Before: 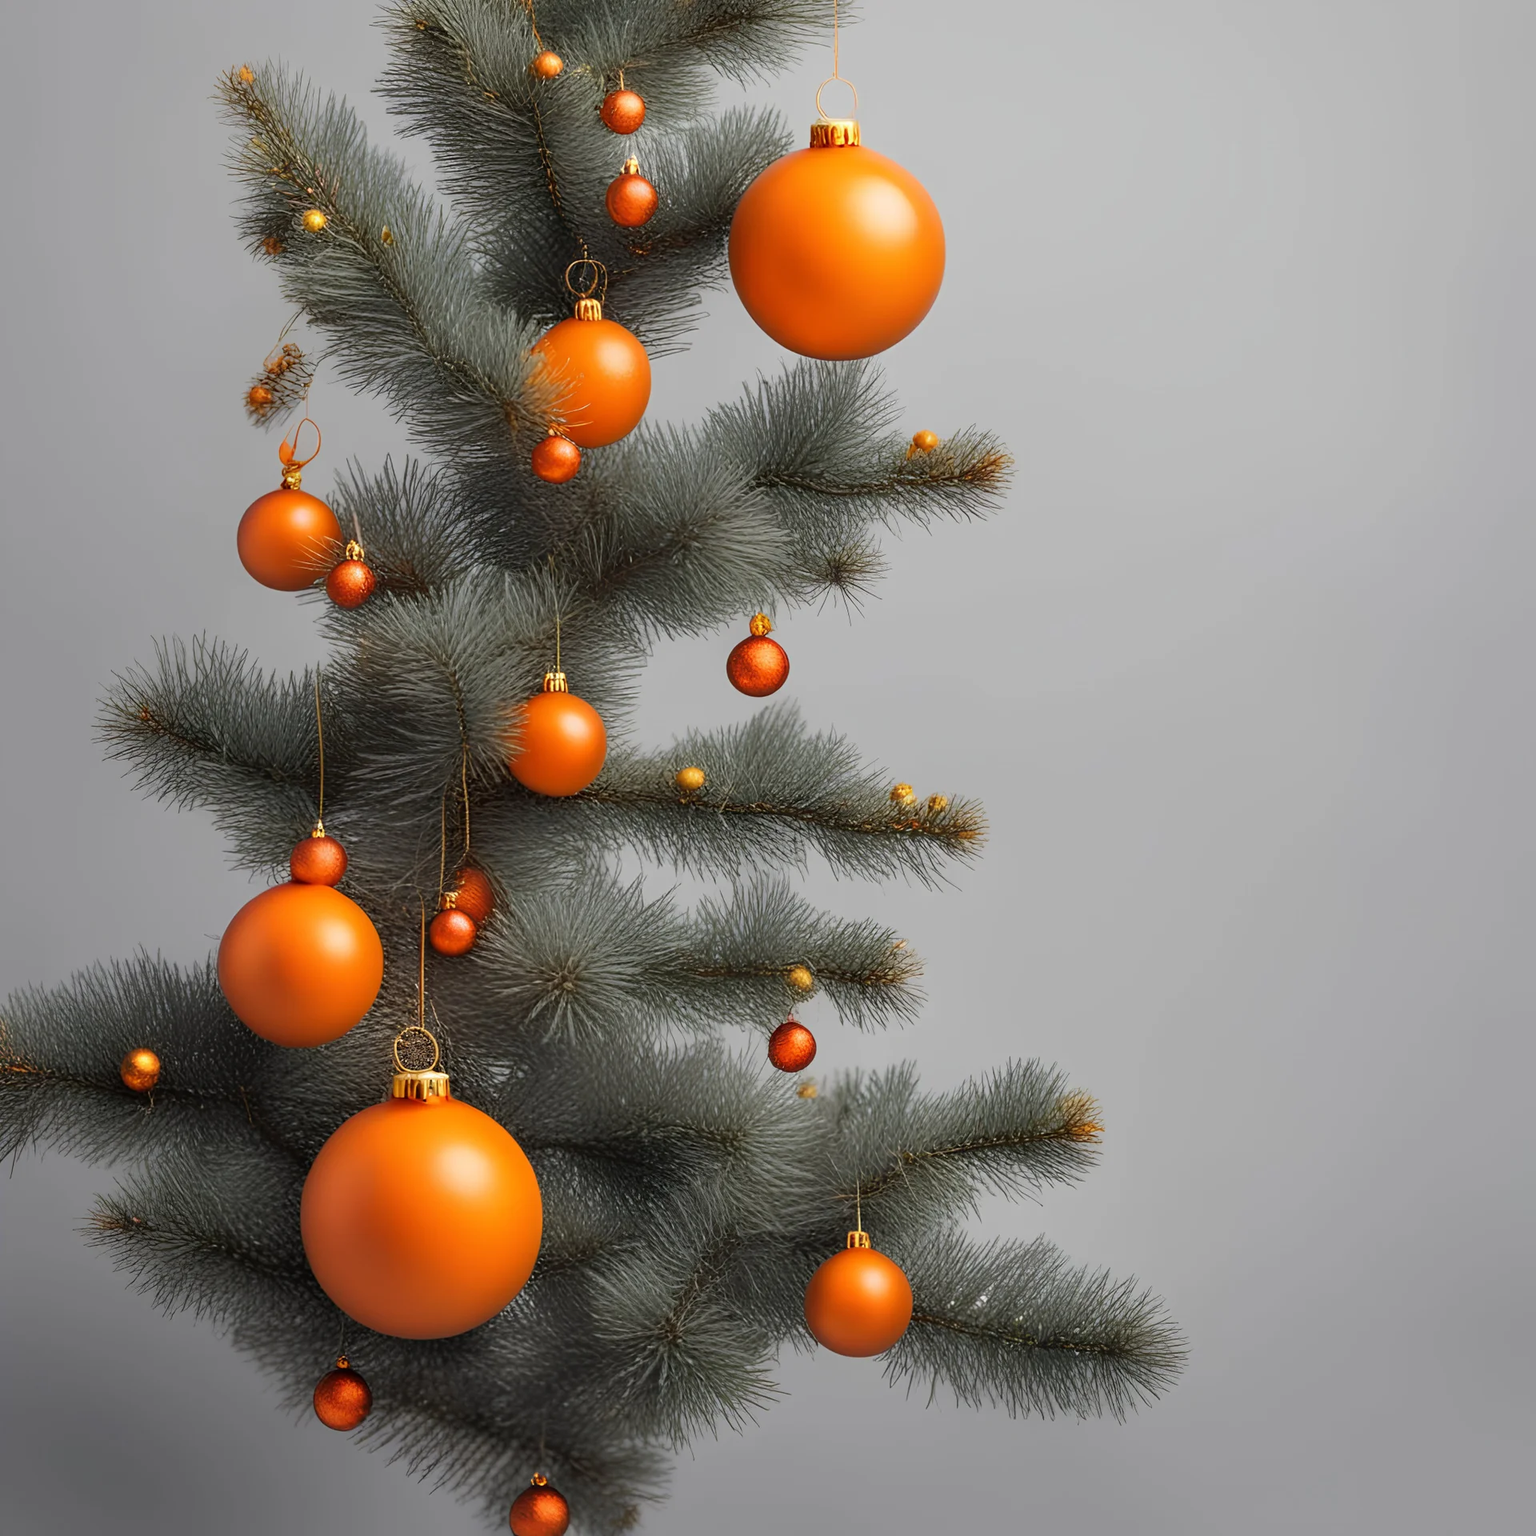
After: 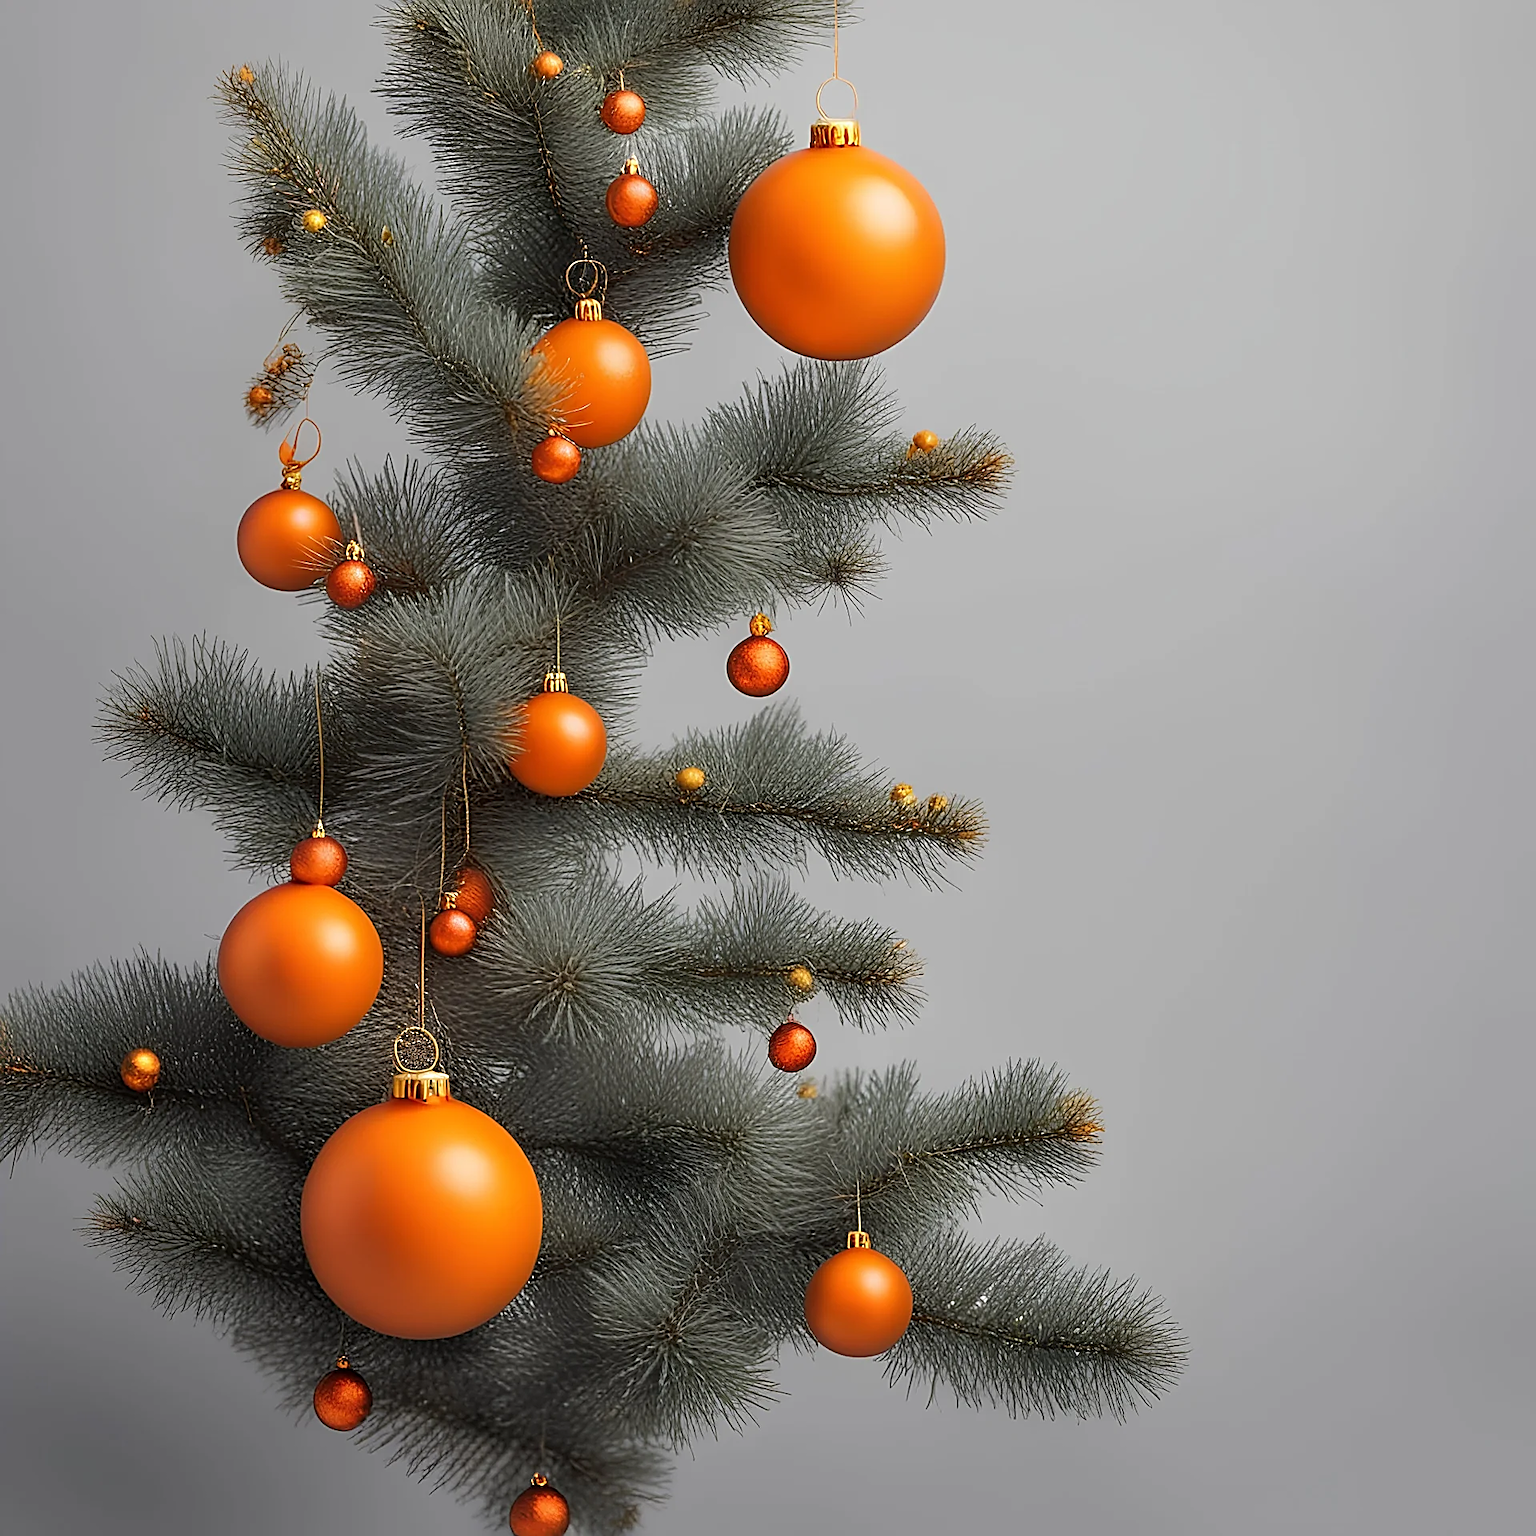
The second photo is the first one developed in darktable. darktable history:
sharpen: amount 1.002
